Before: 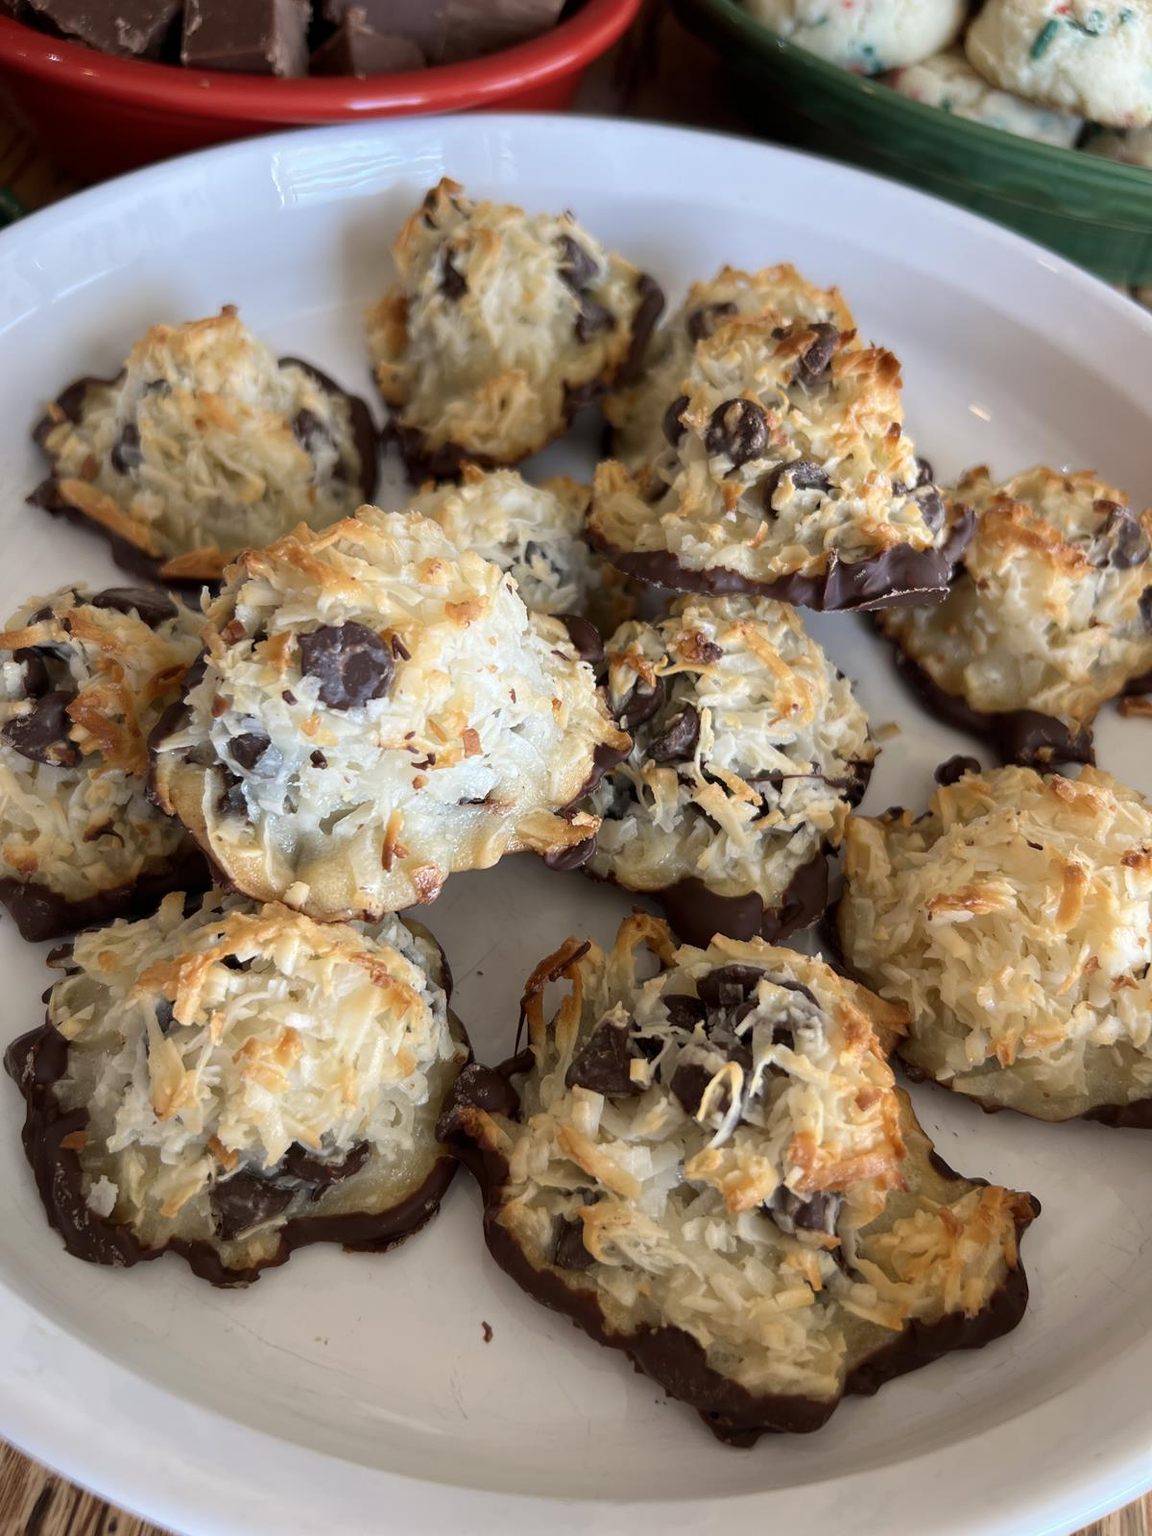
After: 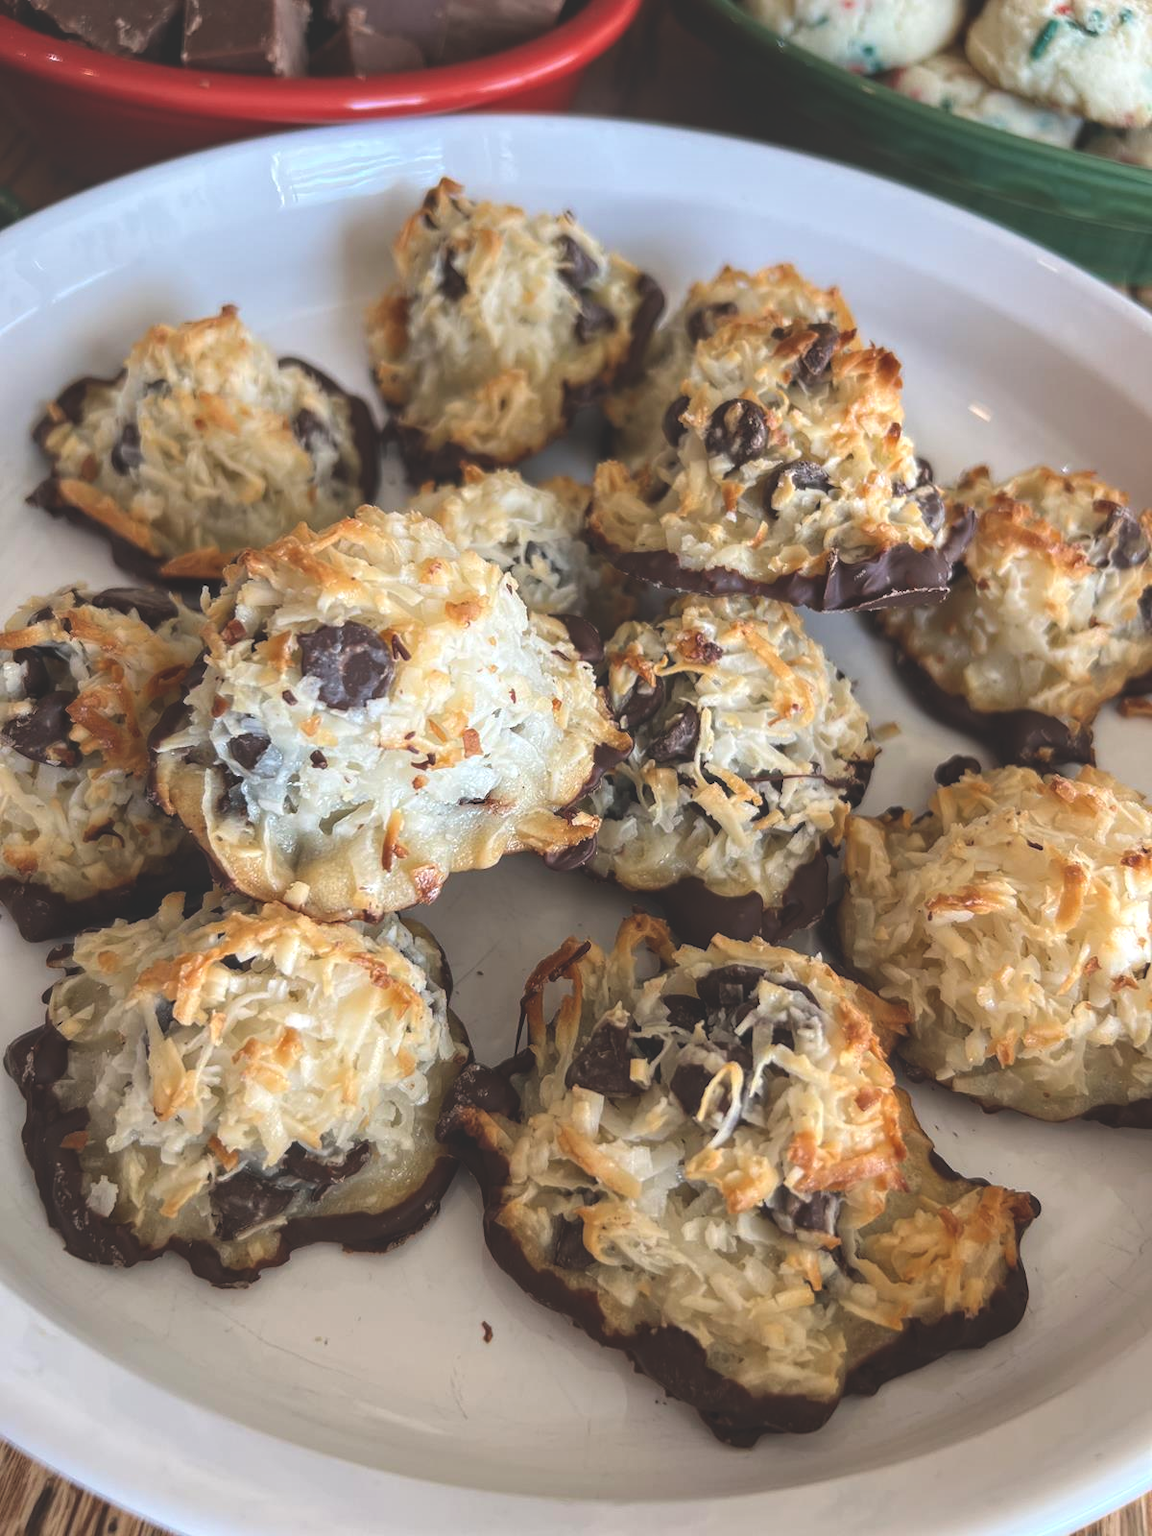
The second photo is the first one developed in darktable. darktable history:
exposure: black level correction -0.03, compensate highlight preservation false
local contrast: on, module defaults
